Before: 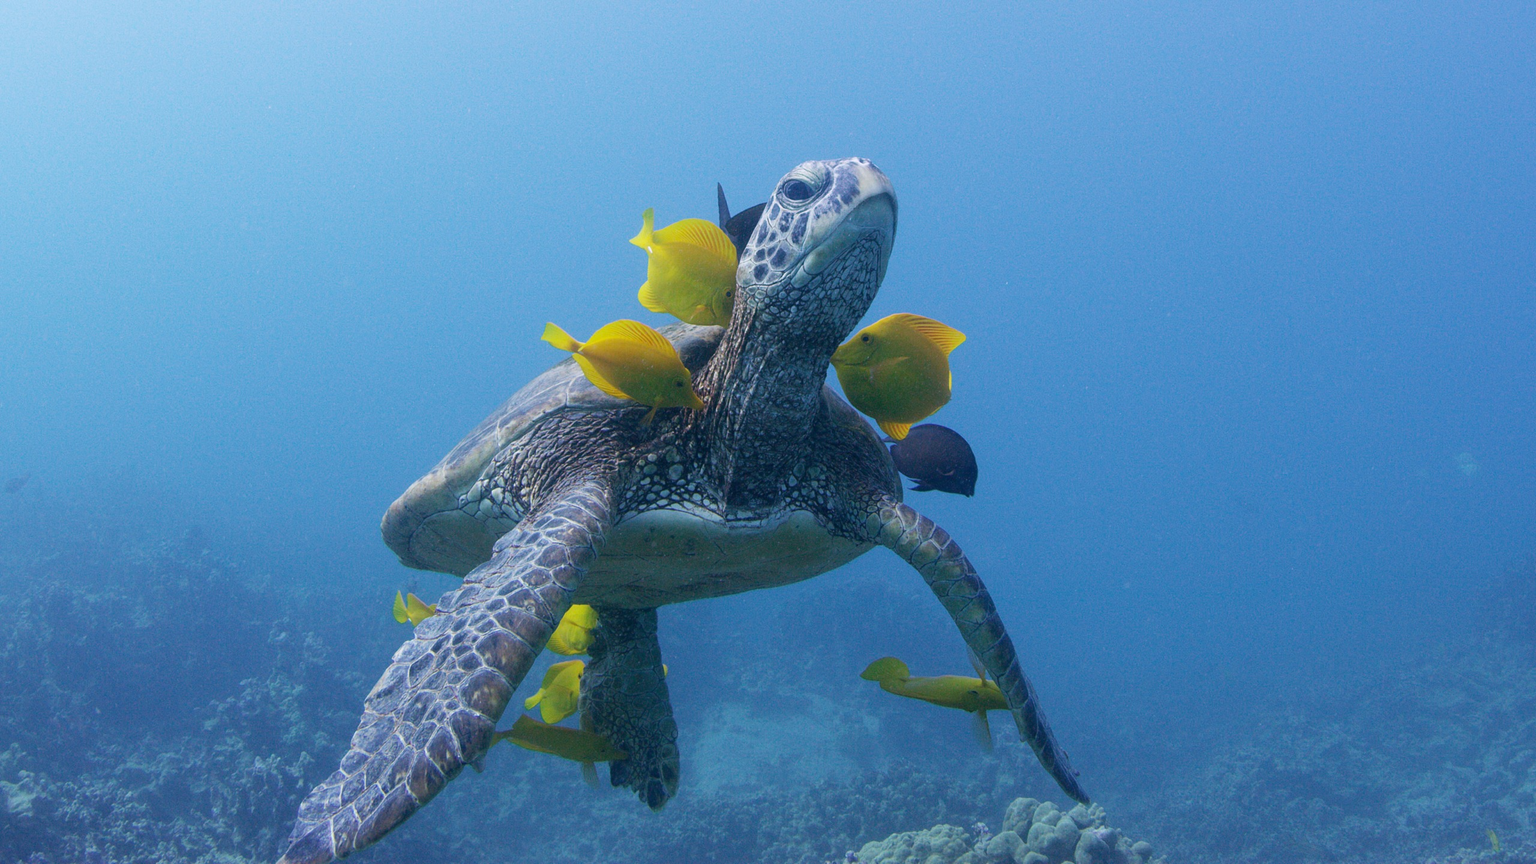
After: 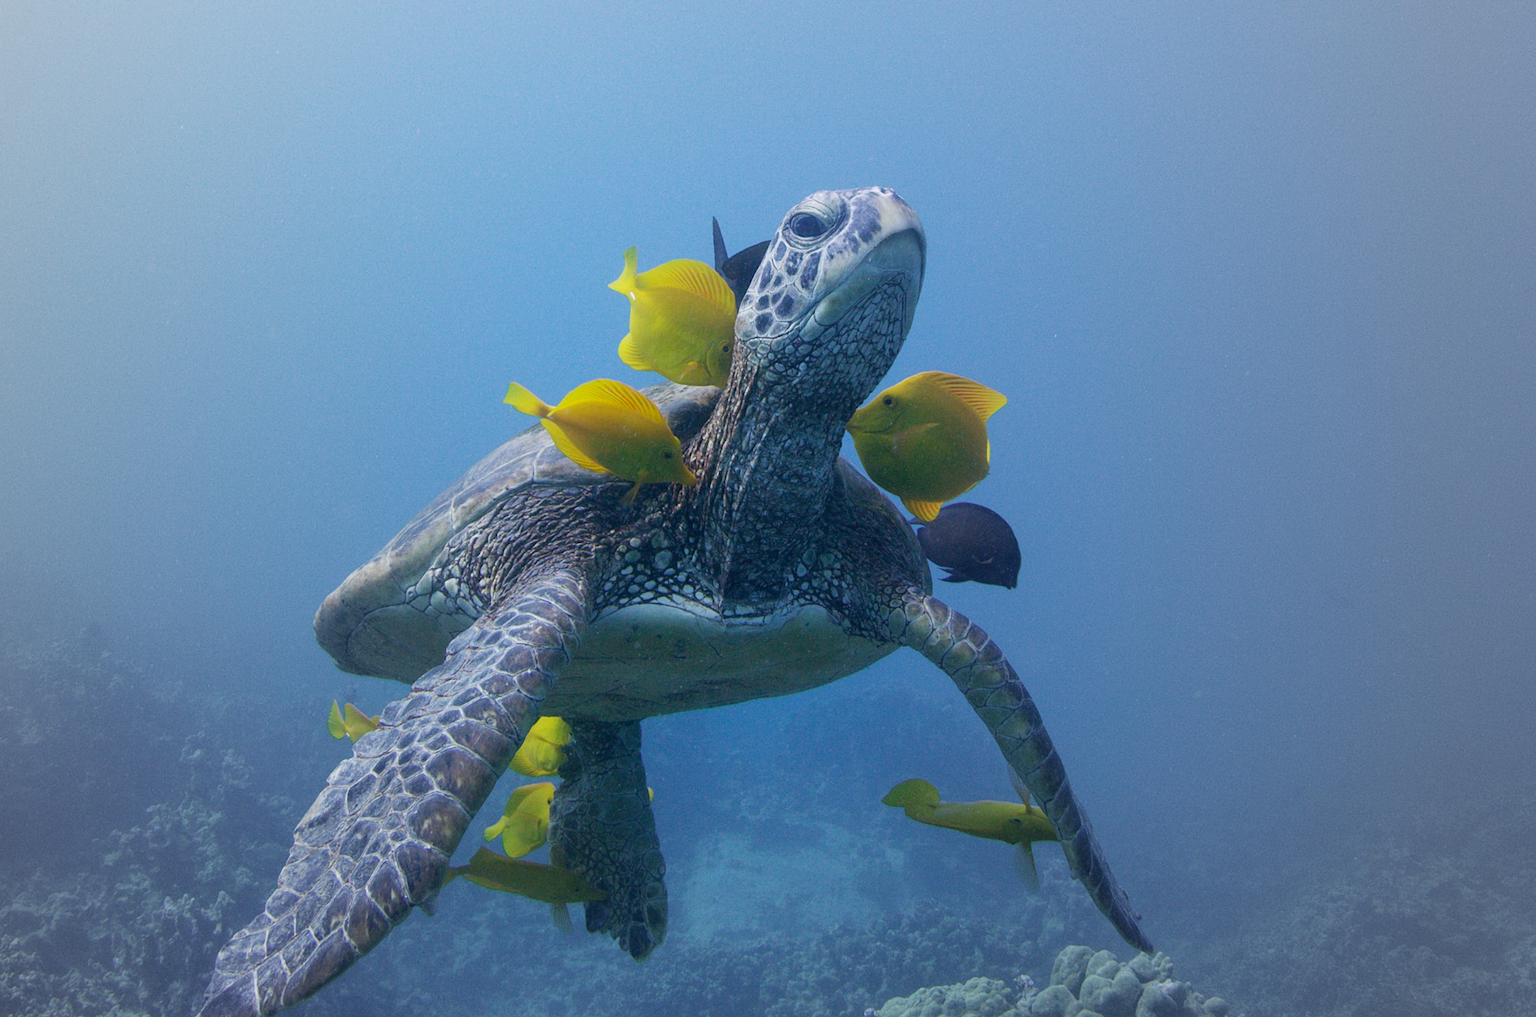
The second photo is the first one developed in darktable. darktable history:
vignetting: fall-off start 18.21%, fall-off radius 137.95%, brightness -0.207, center (-0.078, 0.066), width/height ratio 0.62, shape 0.59
crop: left 7.598%, right 7.873%
